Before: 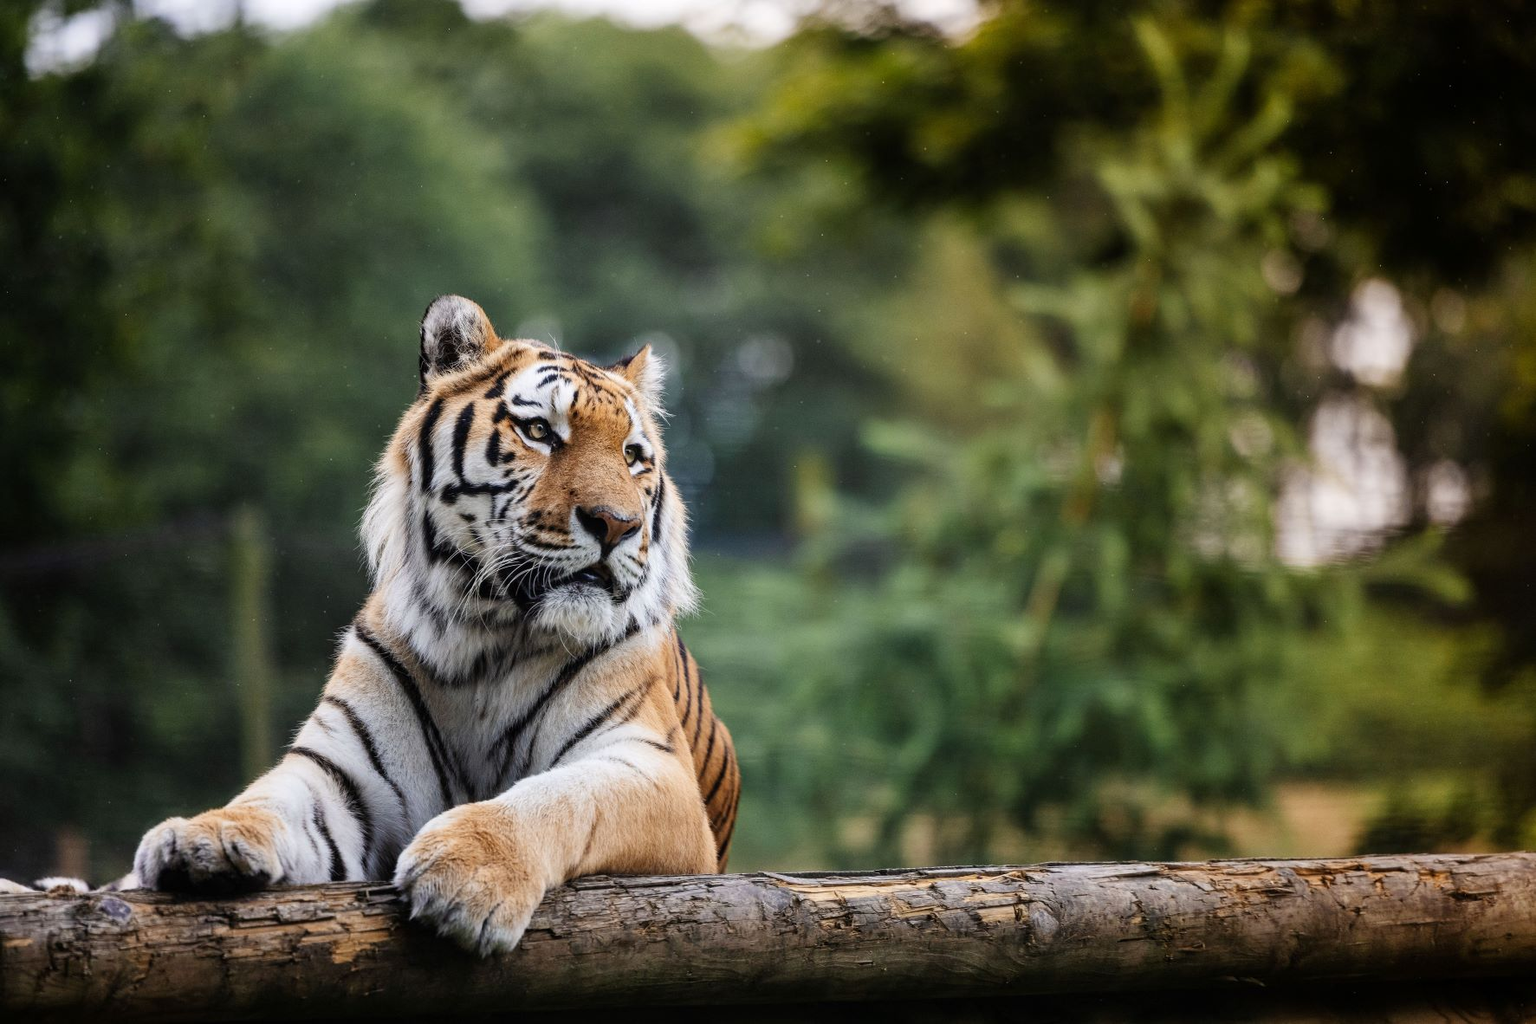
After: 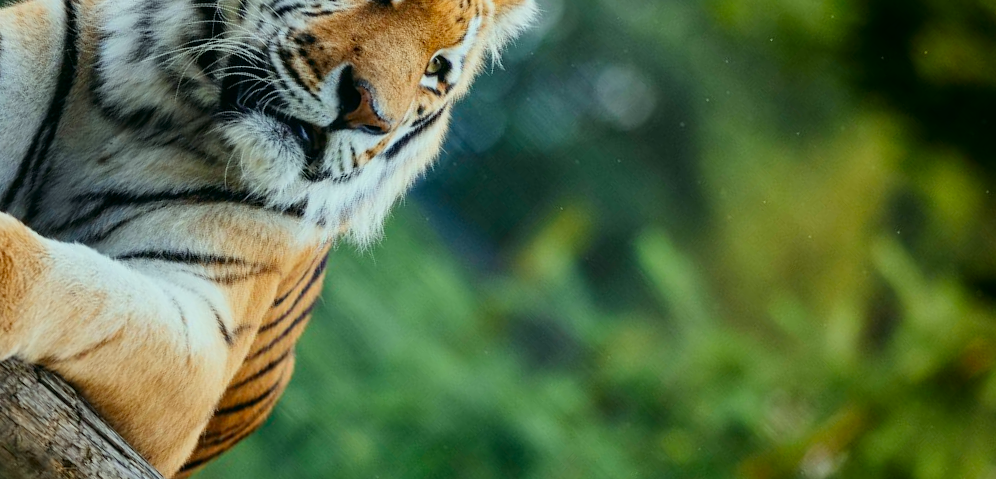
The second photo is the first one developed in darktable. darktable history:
contrast brightness saturation: contrast 0.081, saturation 0.016
filmic rgb: black relative exposure -14.15 EV, white relative exposure 3.39 EV, hardness 7.88, contrast 0.986
color correction: highlights a* -7.32, highlights b* 1.27, shadows a* -3.61, saturation 1.41
crop and rotate: angle -44.53°, top 16.648%, right 0.839%, bottom 11.706%
